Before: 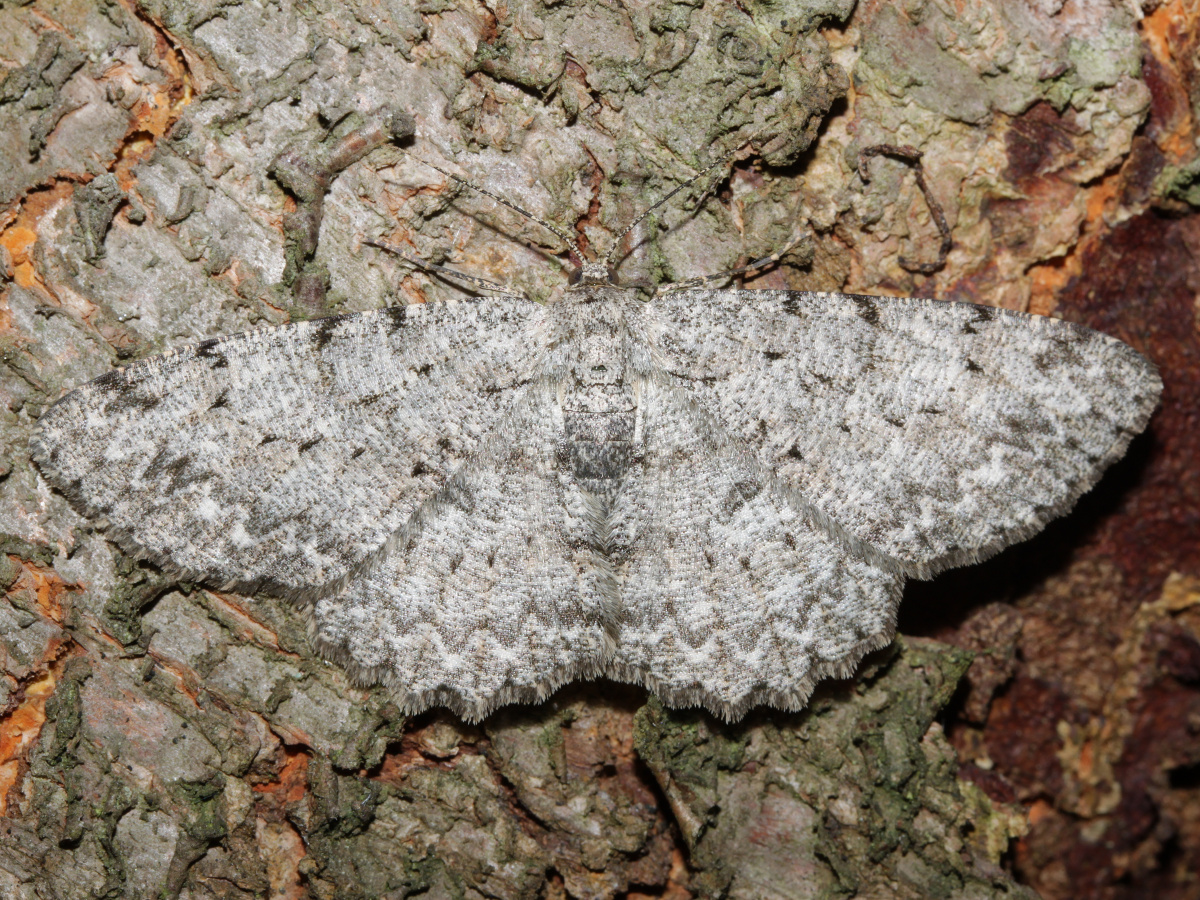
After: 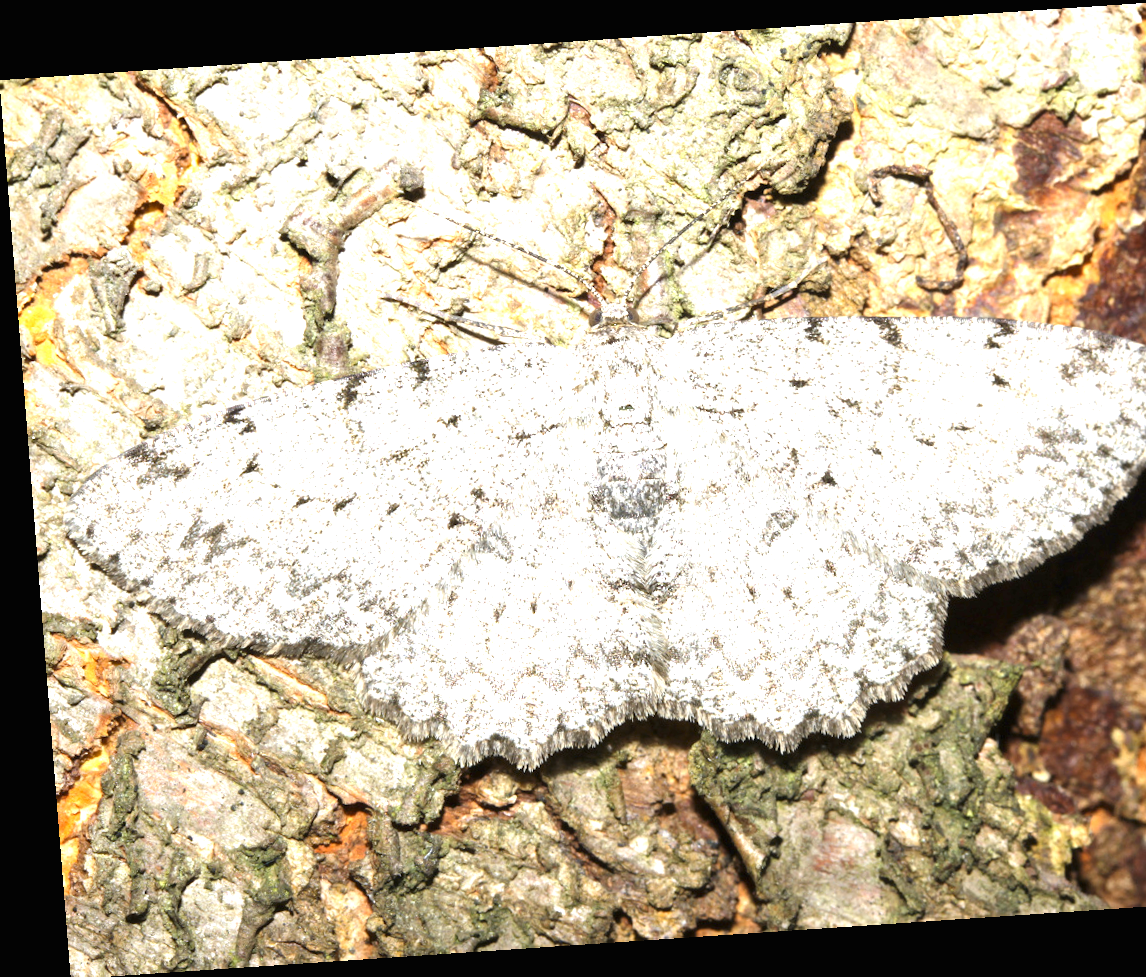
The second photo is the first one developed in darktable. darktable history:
crop: right 9.509%, bottom 0.031%
rotate and perspective: rotation -4.2°, shear 0.006, automatic cropping off
color contrast: green-magenta contrast 0.8, blue-yellow contrast 1.1, unbound 0
exposure: black level correction 0, exposure 1.741 EV, compensate exposure bias true, compensate highlight preservation false
